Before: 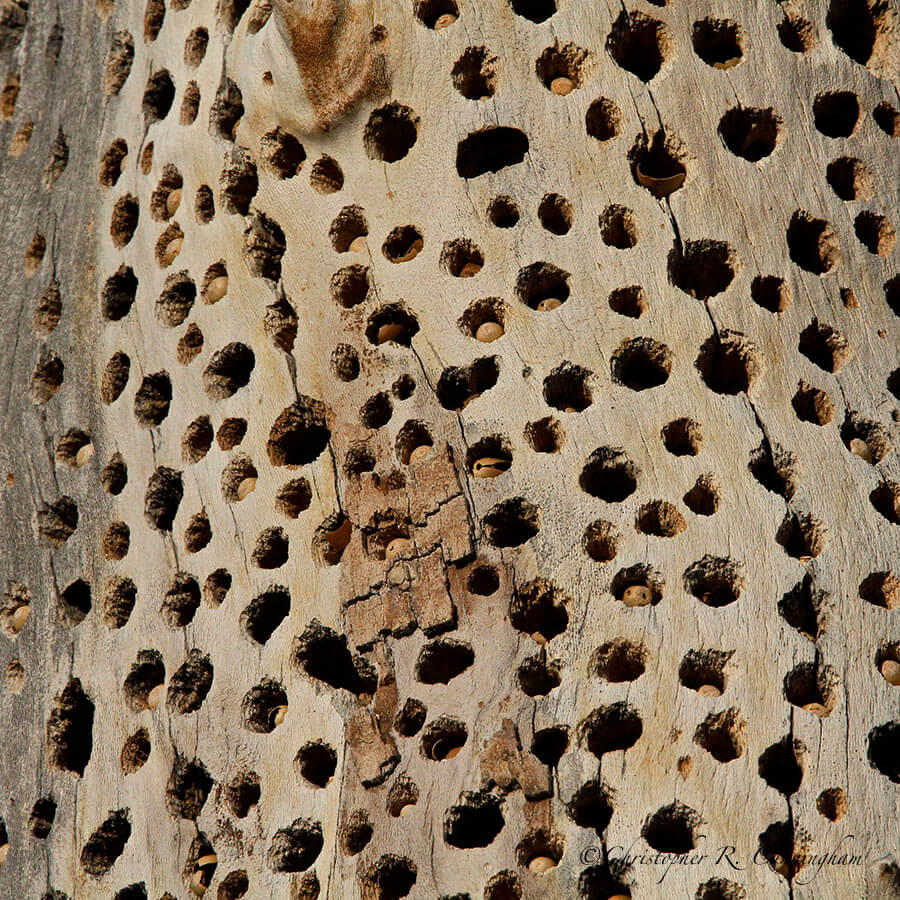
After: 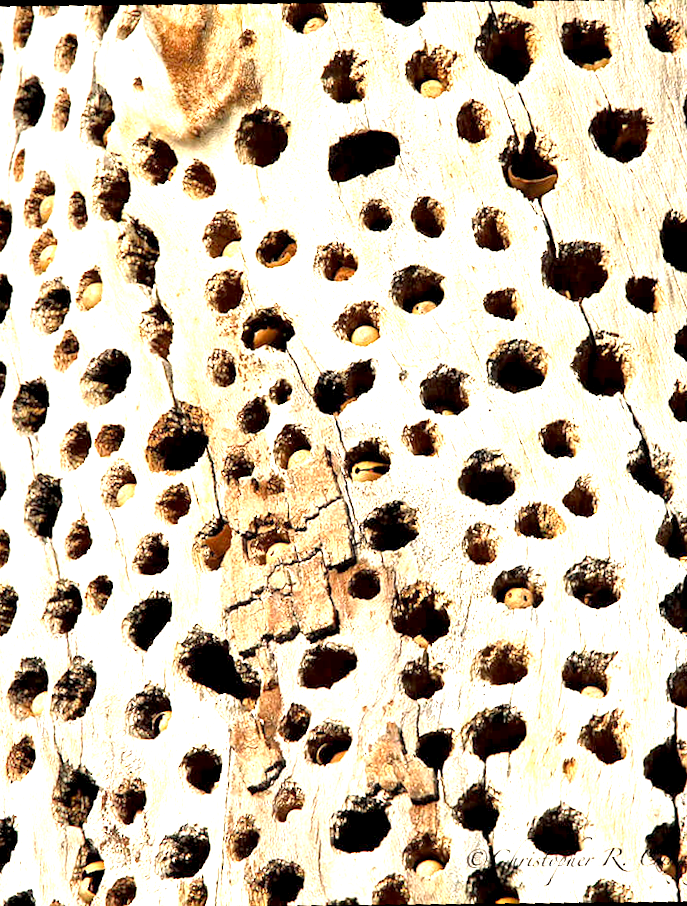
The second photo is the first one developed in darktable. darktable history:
crop and rotate: angle -3.27°, left 14.277%, top 0.028%, right 10.766%, bottom 0.028%
rotate and perspective: rotation -4.2°, shear 0.006, automatic cropping off
exposure: black level correction 0.001, exposure 2 EV, compensate highlight preservation false
